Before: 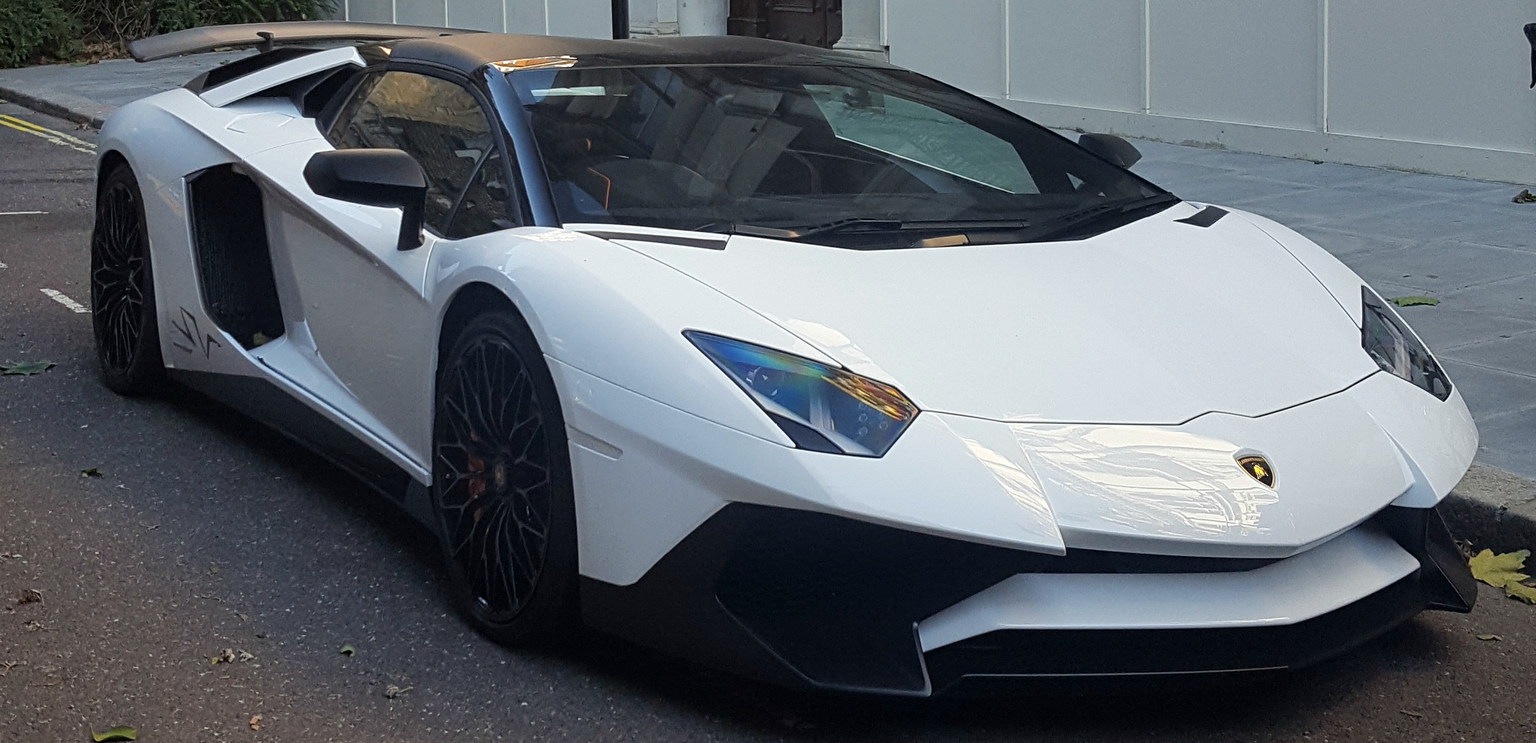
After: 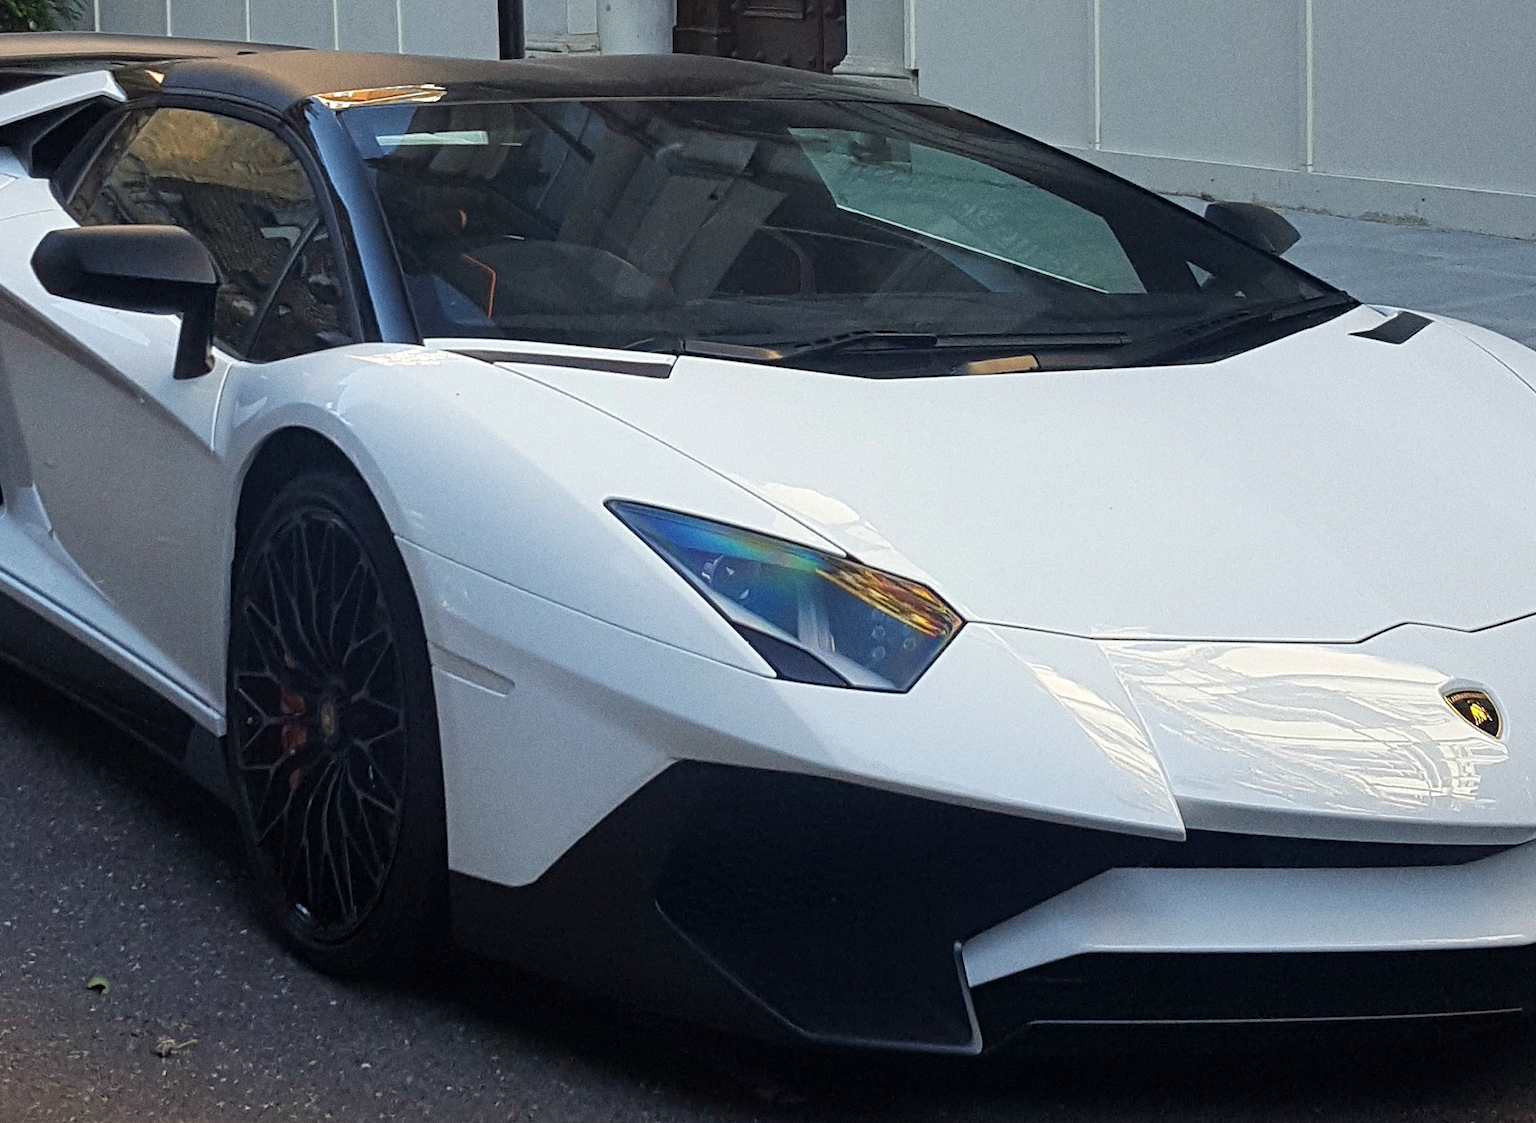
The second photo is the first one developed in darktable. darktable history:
grain: coarseness 0.09 ISO
velvia: strength 15%
crop and rotate: left 18.442%, right 15.508%
